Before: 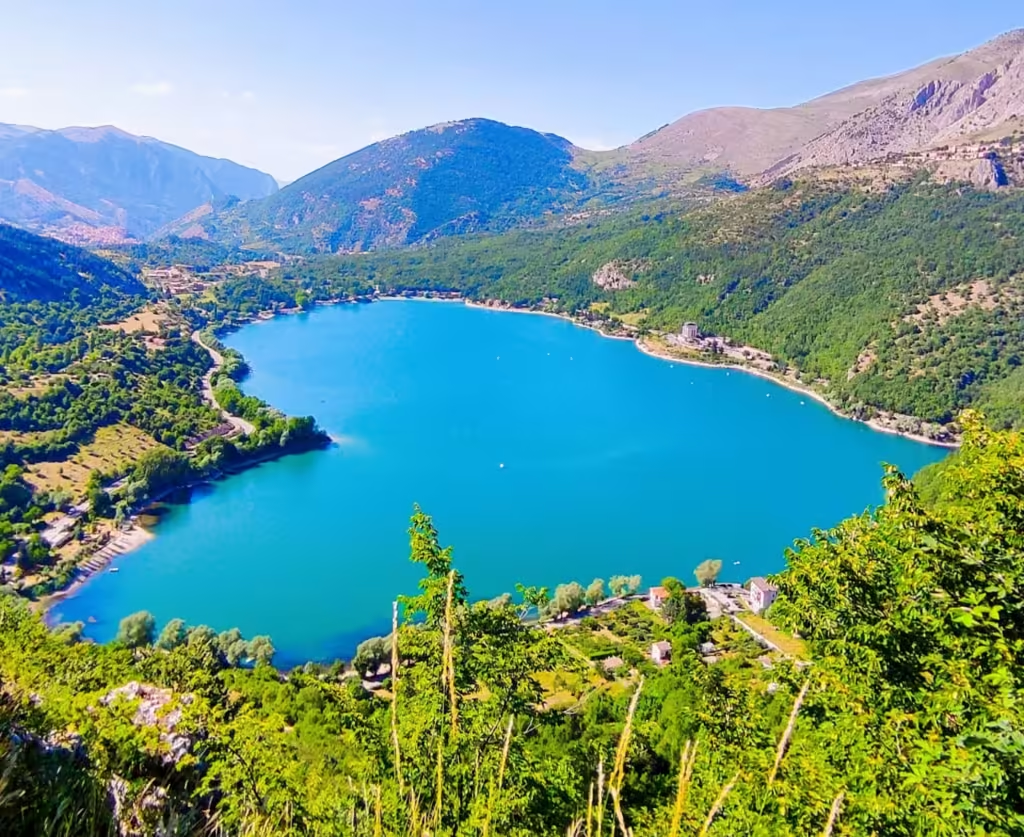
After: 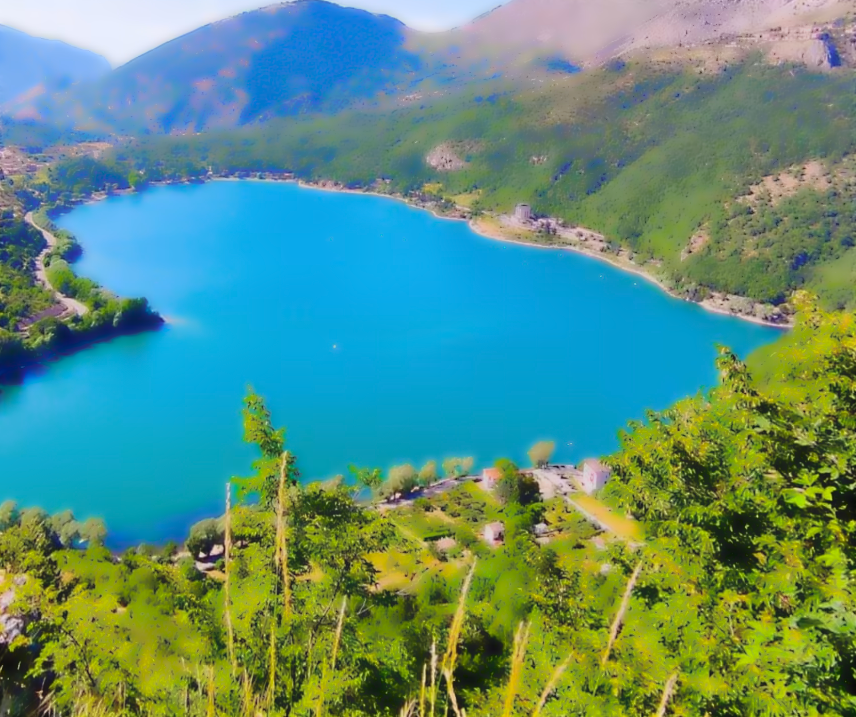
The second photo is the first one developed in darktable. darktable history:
crop: left 16.315%, top 14.246%
lowpass: radius 4, soften with bilateral filter, unbound 0
